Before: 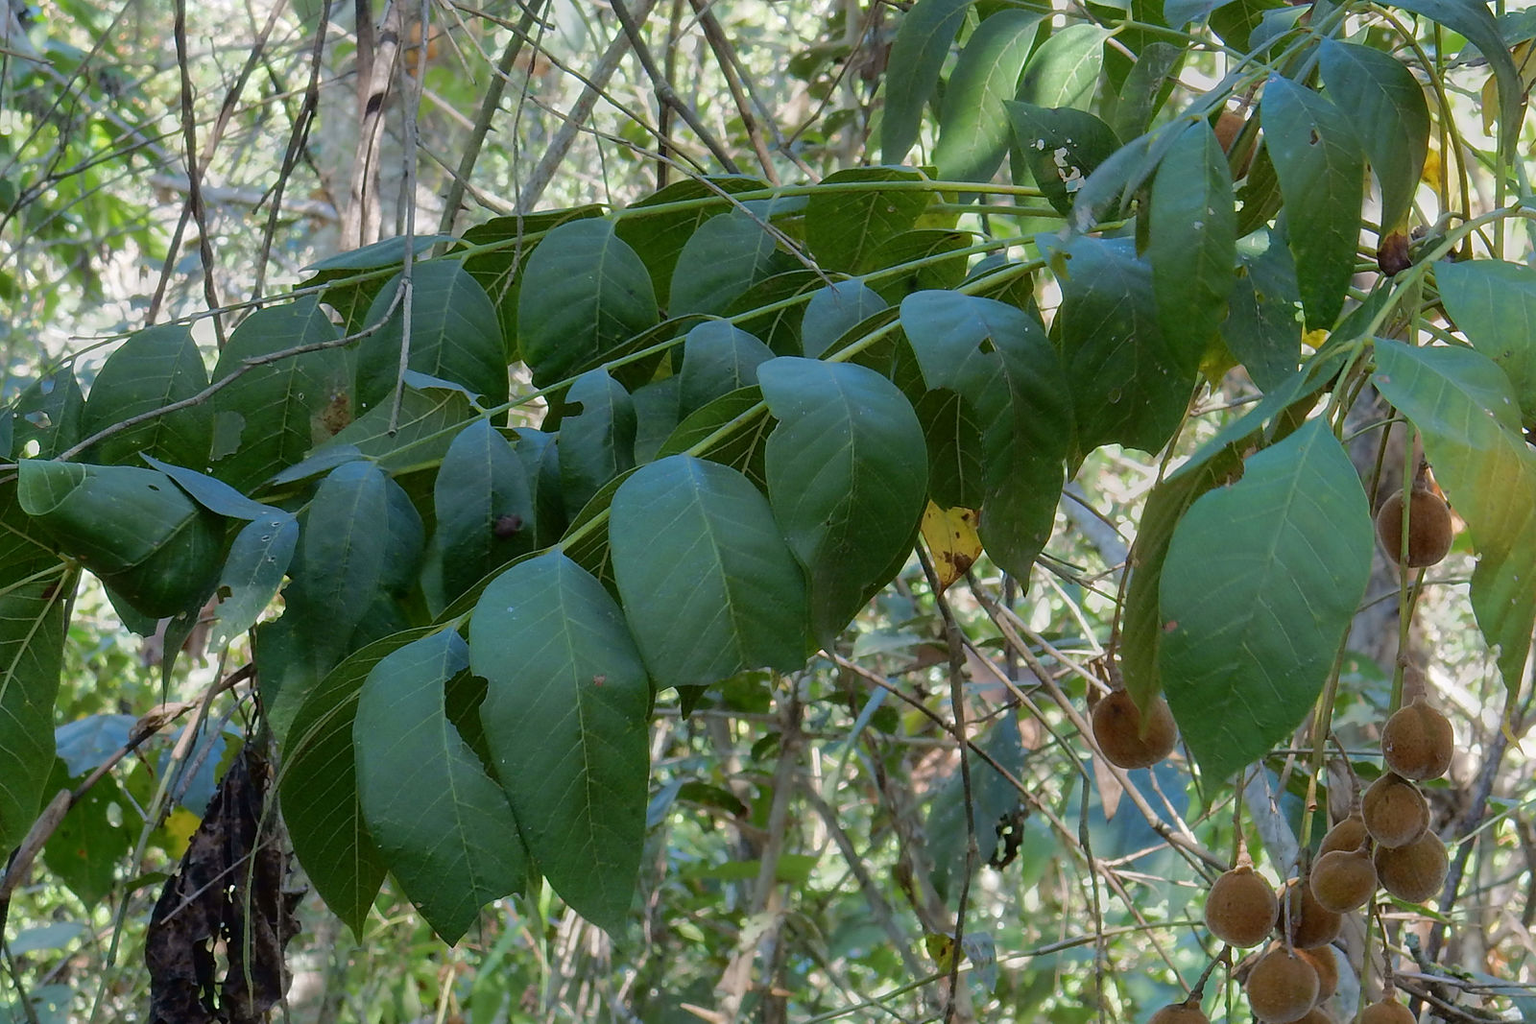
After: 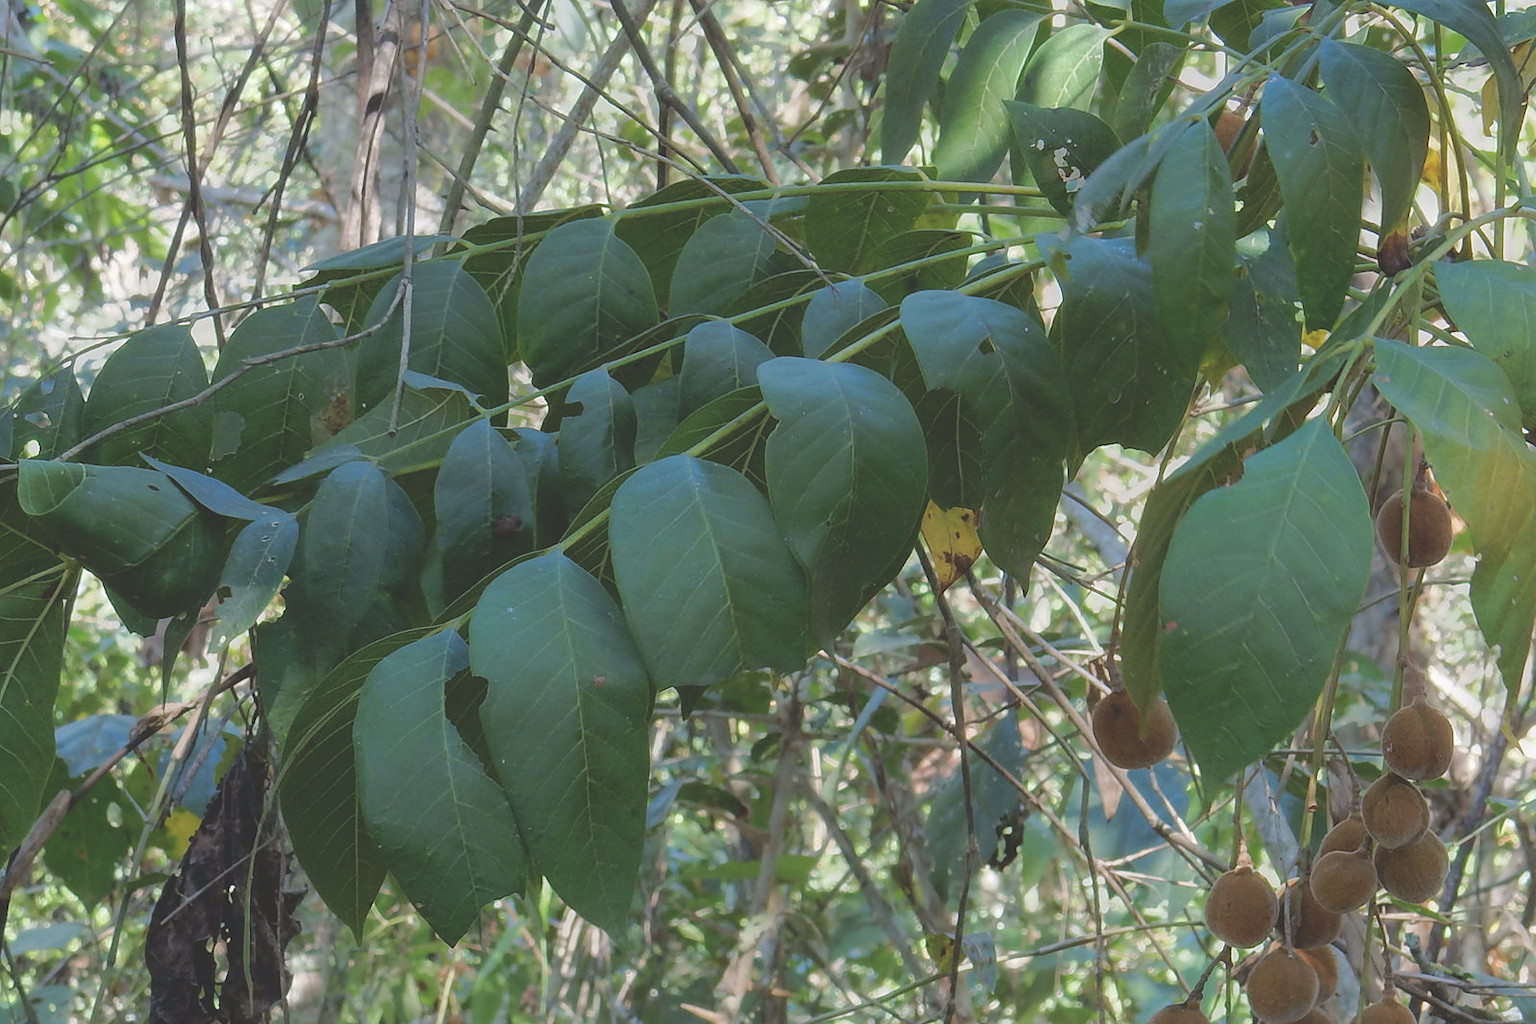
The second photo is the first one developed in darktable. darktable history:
exposure: black level correction -0.028, compensate highlight preservation false
contrast brightness saturation: saturation -0.05
